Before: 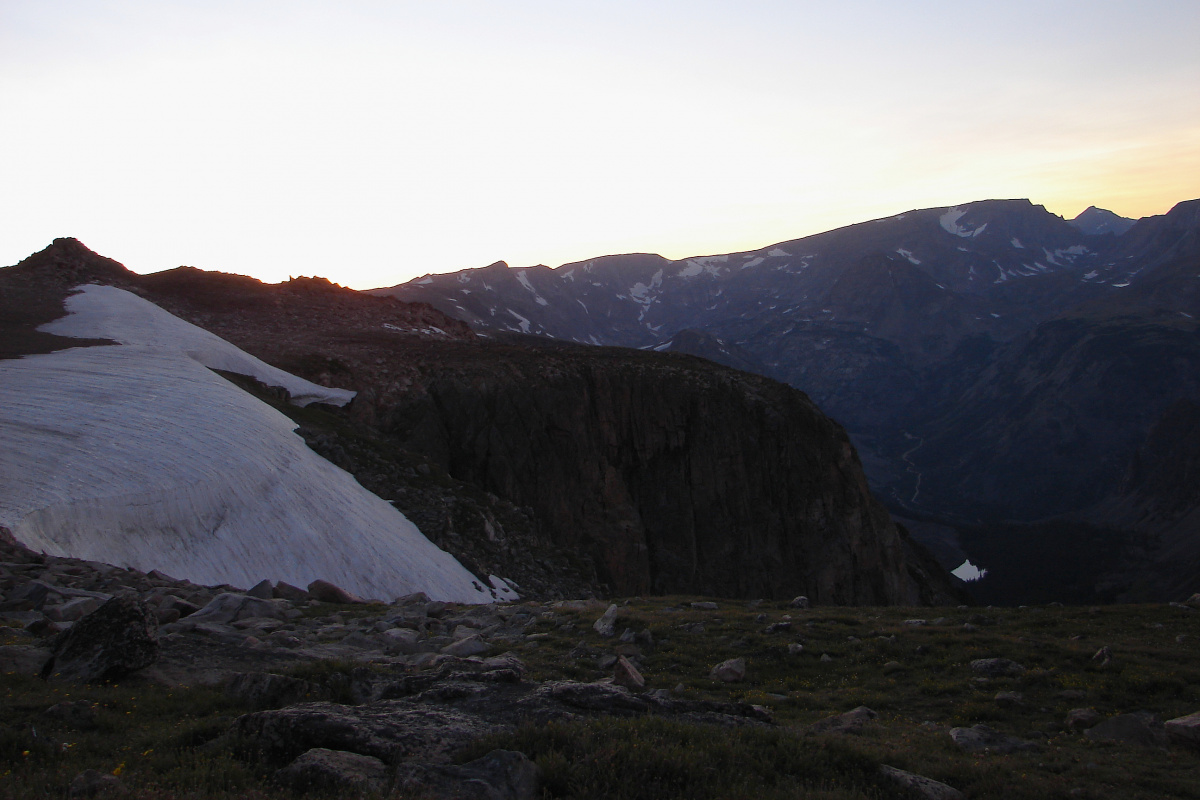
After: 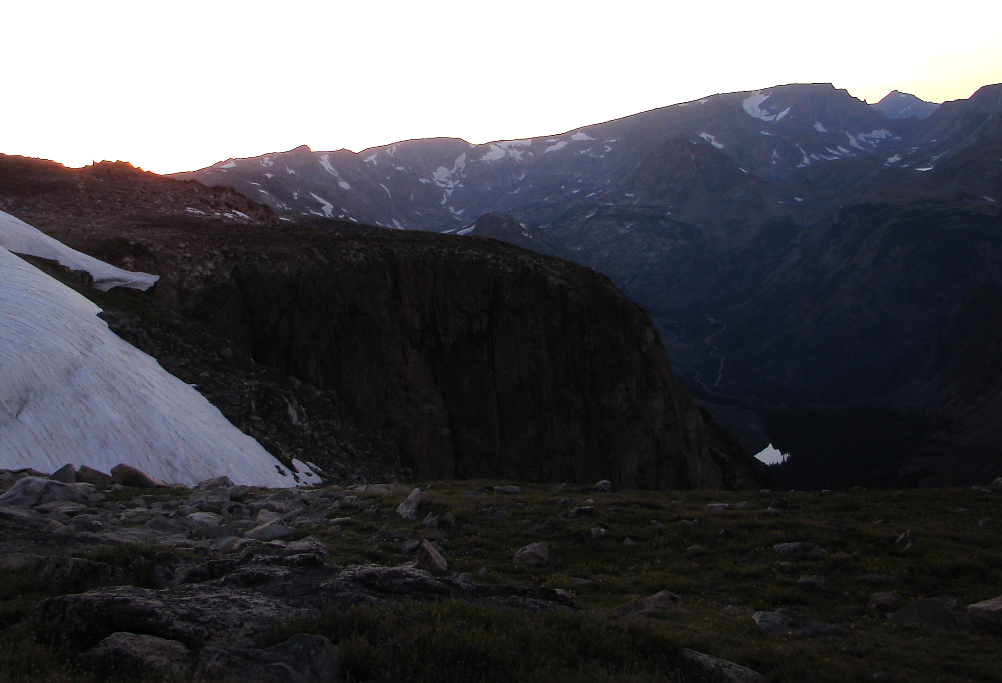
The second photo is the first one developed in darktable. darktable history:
tone equalizer: -8 EV -0.778 EV, -7 EV -0.667 EV, -6 EV -0.619 EV, -5 EV -0.412 EV, -3 EV 0.391 EV, -2 EV 0.6 EV, -1 EV 0.676 EV, +0 EV 0.758 EV
exposure: exposure 0.129 EV, compensate highlight preservation false
crop: left 16.429%, top 14.597%
